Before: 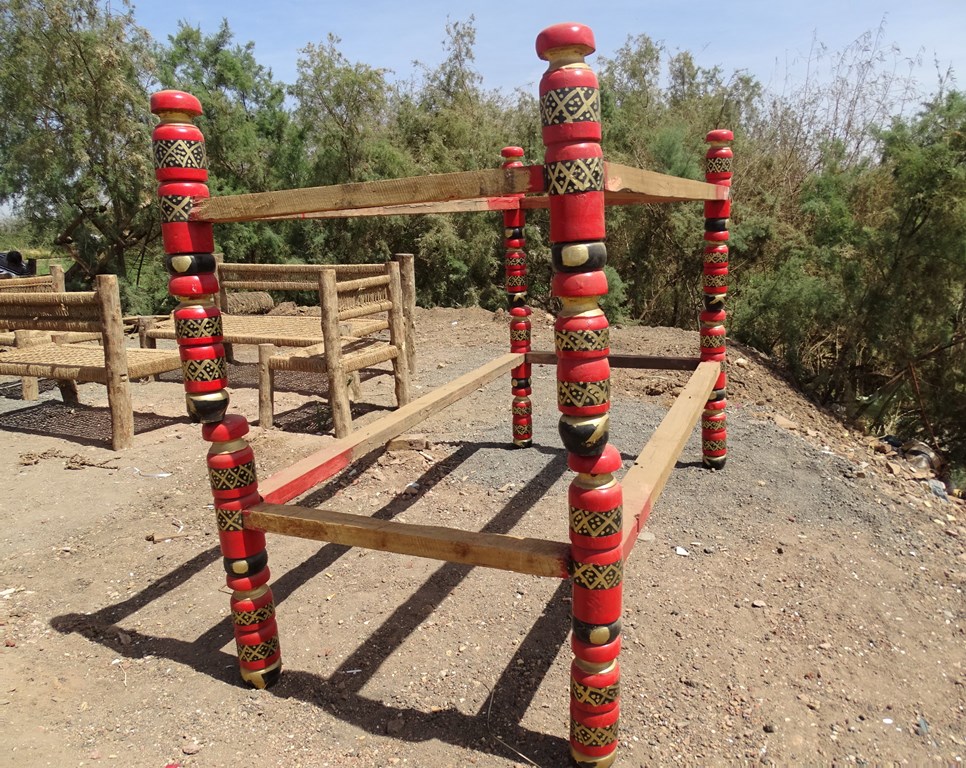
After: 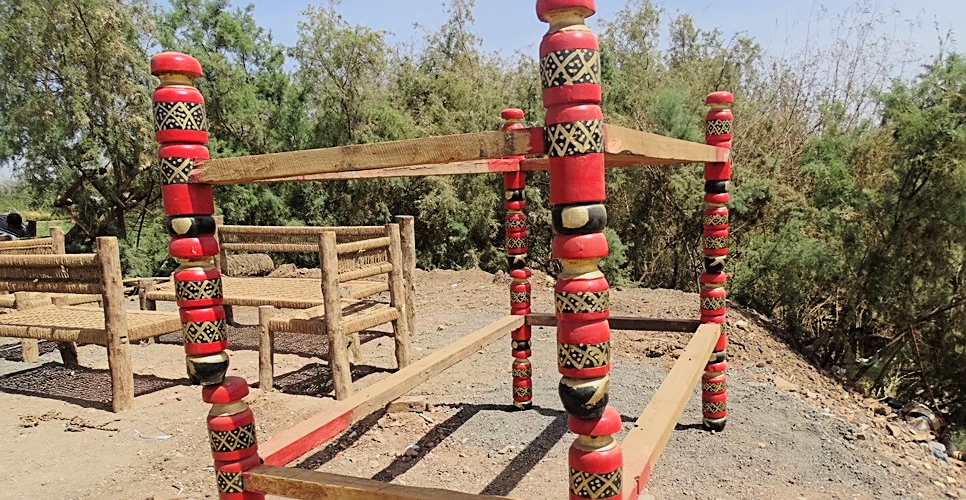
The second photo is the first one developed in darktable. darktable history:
filmic rgb: black relative exposure -7.65 EV, white relative exposure 4.56 EV, hardness 3.61, color science v6 (2022)
sharpen: on, module defaults
crop and rotate: top 4.953%, bottom 29.823%
exposure: black level correction -0.002, exposure 0.531 EV, compensate exposure bias true, compensate highlight preservation false
